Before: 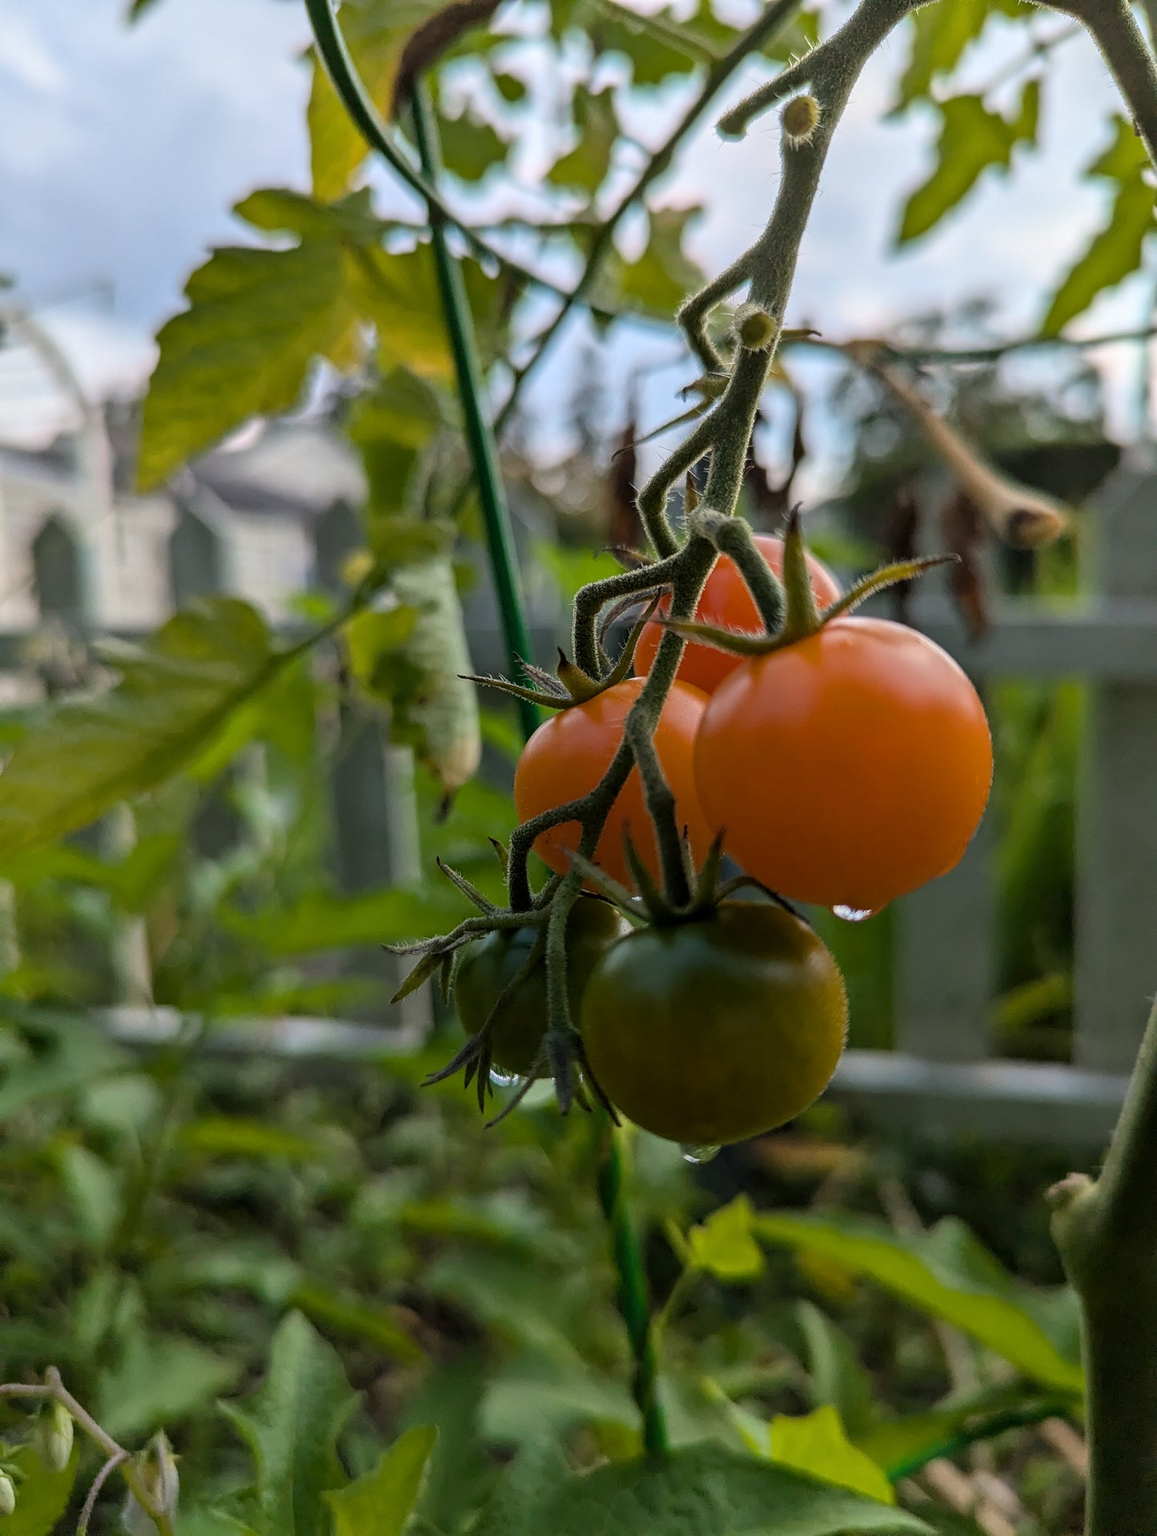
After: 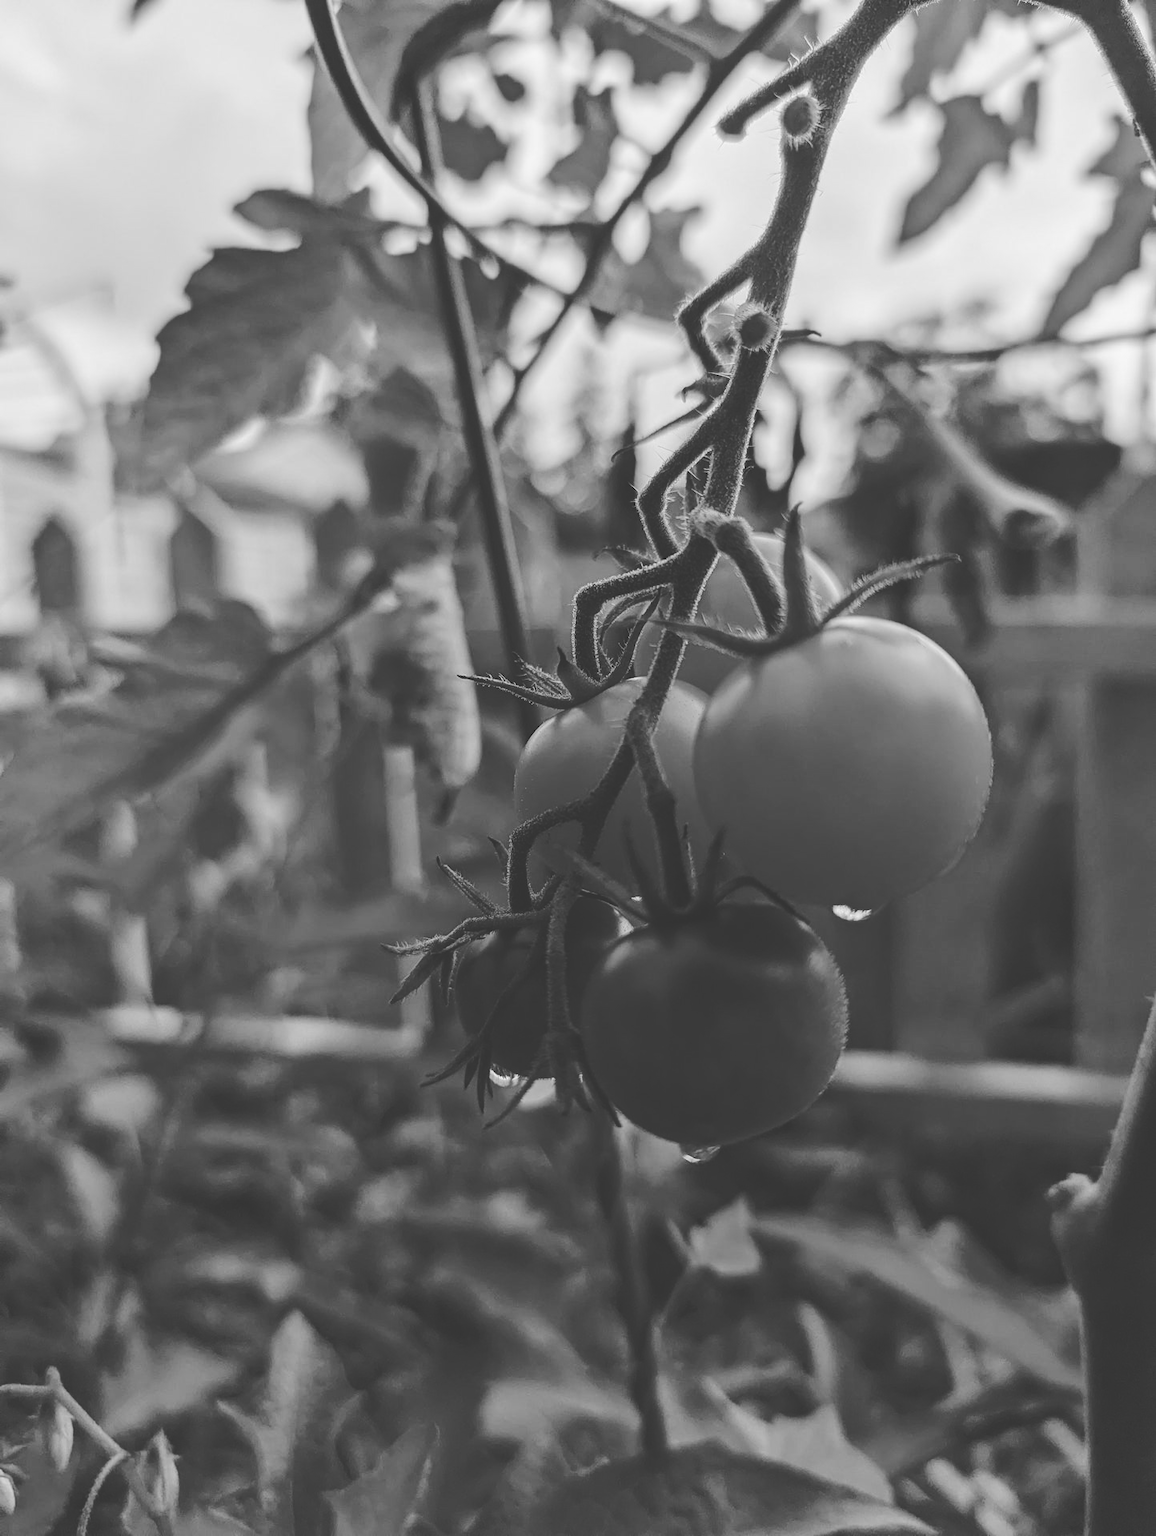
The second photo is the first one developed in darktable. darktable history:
base curve: curves: ch0 [(0, 0.024) (0.055, 0.065) (0.121, 0.166) (0.236, 0.319) (0.693, 0.726) (1, 1)], preserve colors none
contrast brightness saturation: contrast 0.07, brightness 0.08, saturation 0.18
color calibration: output gray [0.22, 0.42, 0.37, 0], gray › normalize channels true, illuminant same as pipeline (D50), adaptation XYZ, x 0.346, y 0.359, gamut compression 0
